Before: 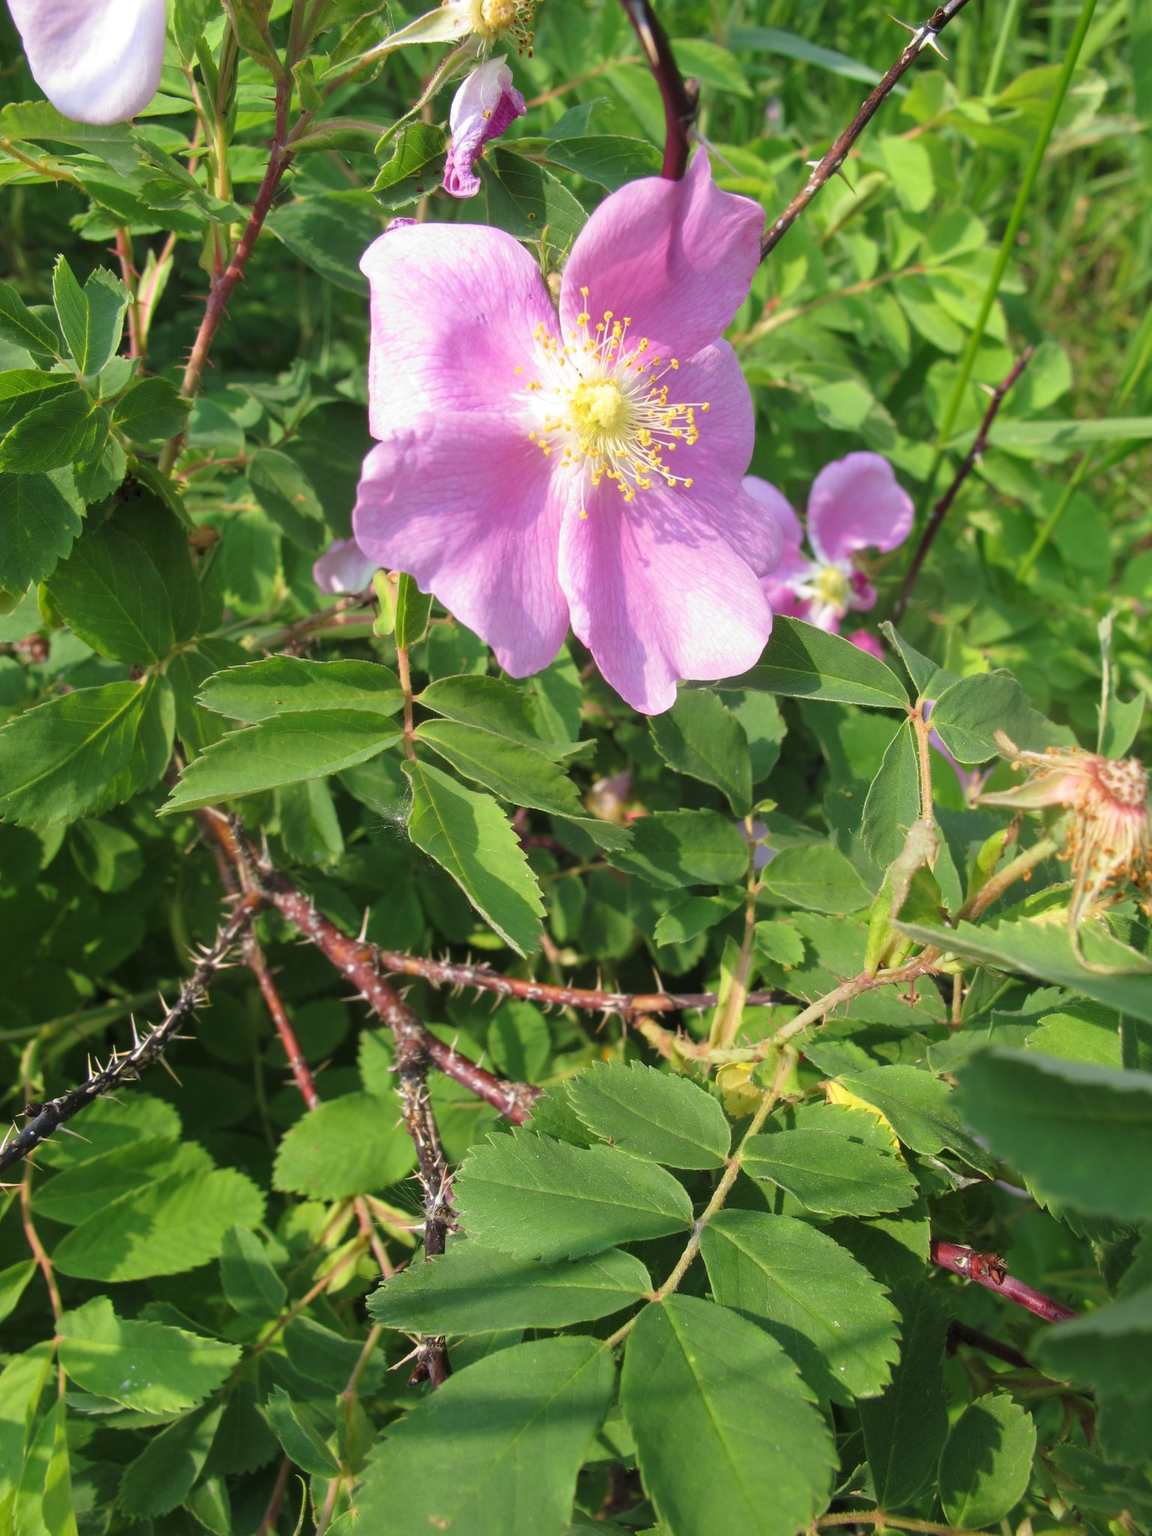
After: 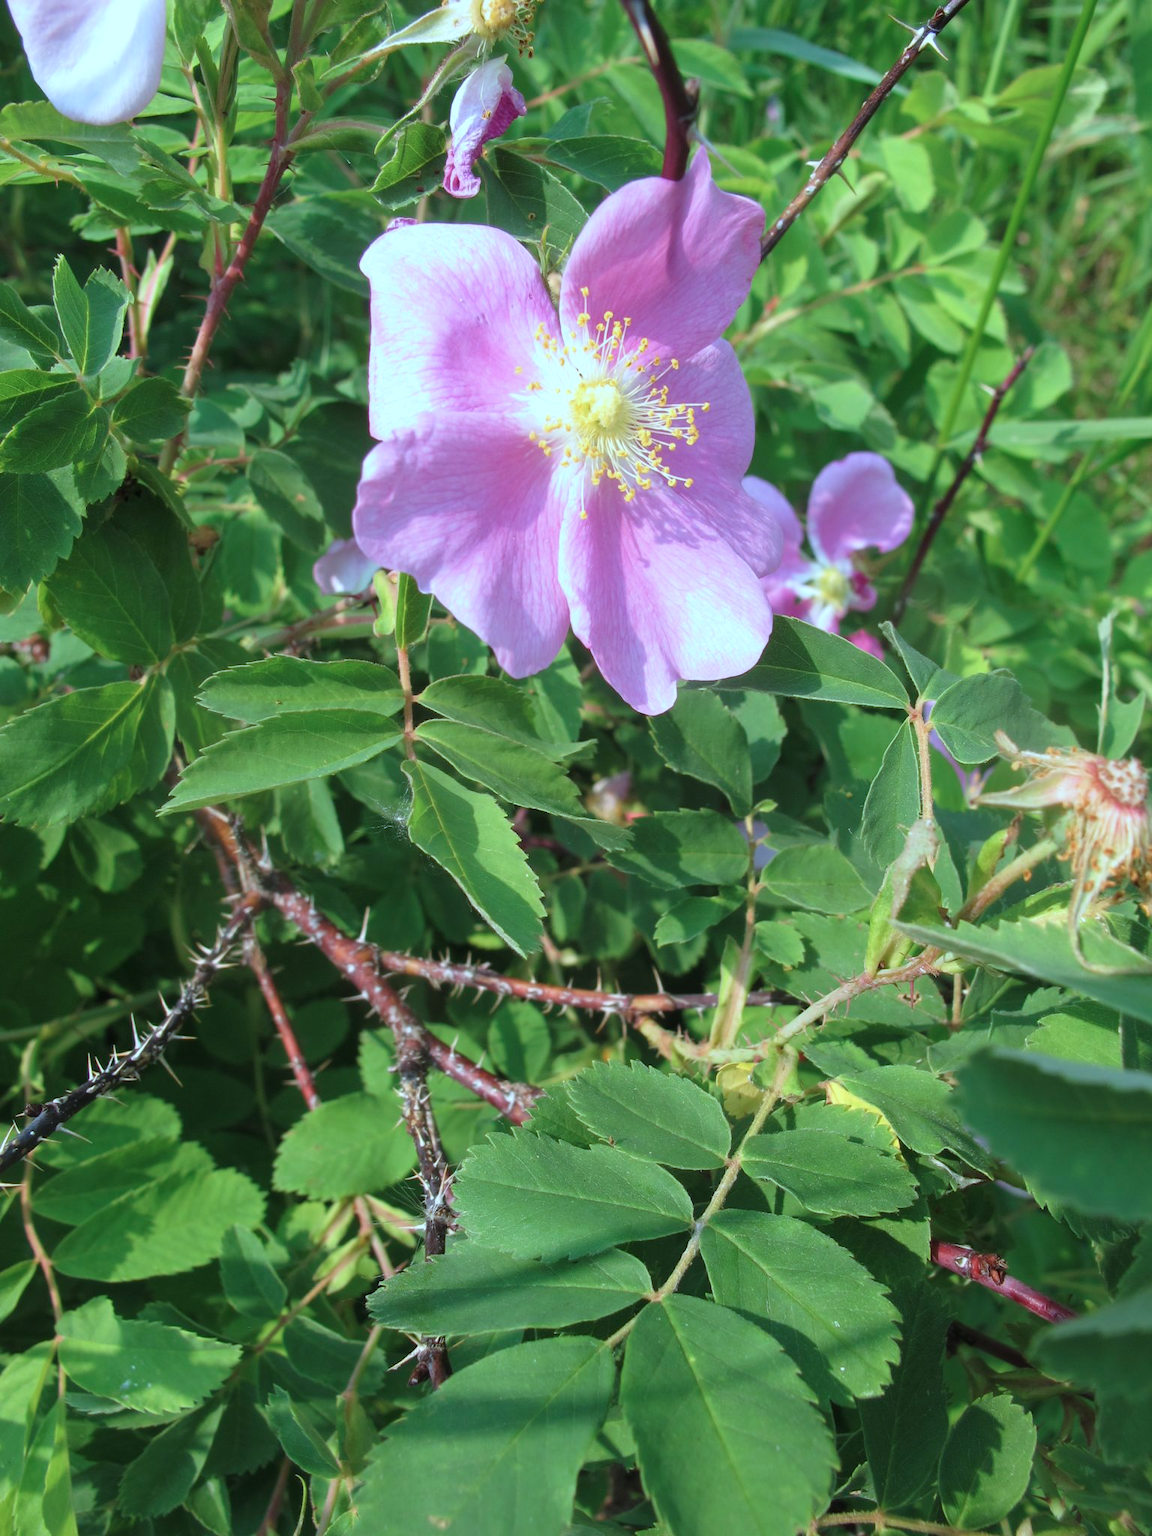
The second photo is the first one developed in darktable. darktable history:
color correction: highlights a* -10.4, highlights b* -19.86
